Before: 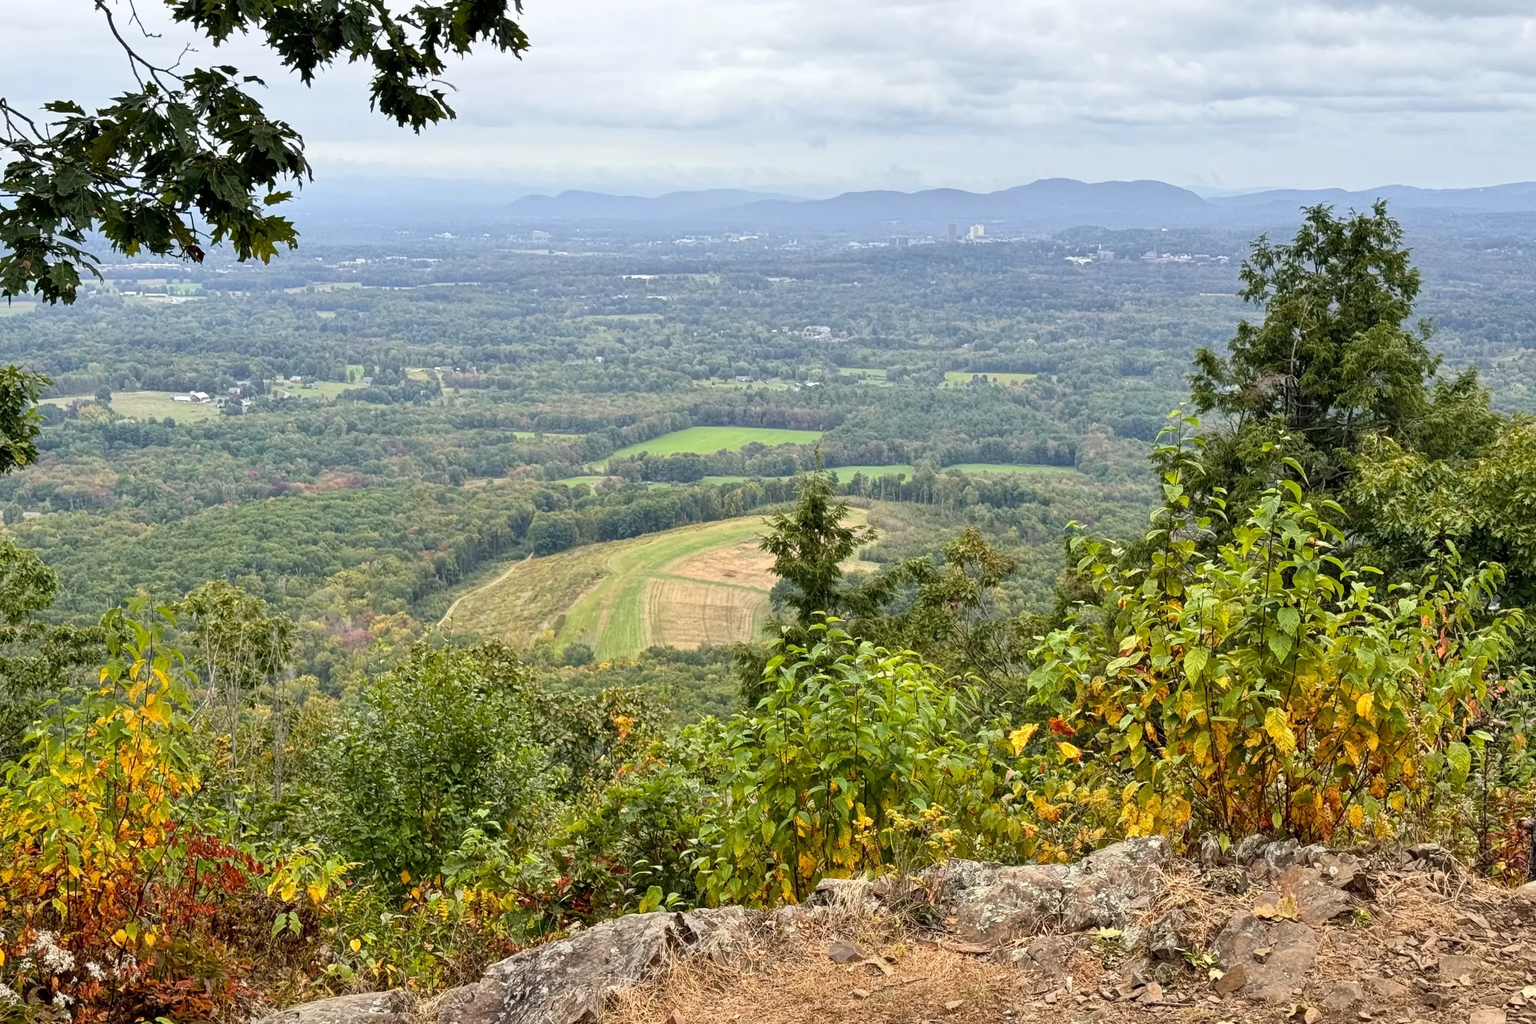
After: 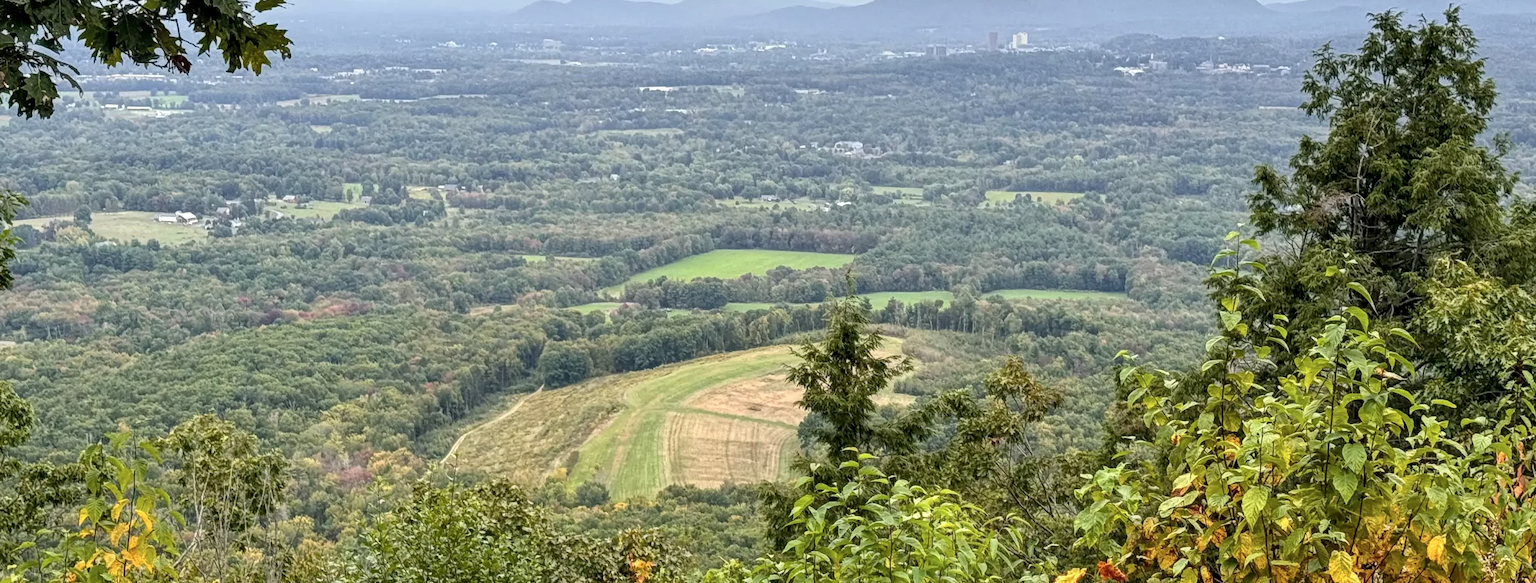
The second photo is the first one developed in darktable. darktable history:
crop: left 1.748%, top 19.037%, right 5.011%, bottom 27.827%
local contrast: on, module defaults
shadows and highlights: shadows 4.01, highlights -16.3, soften with gaussian
contrast brightness saturation: saturation -0.094
